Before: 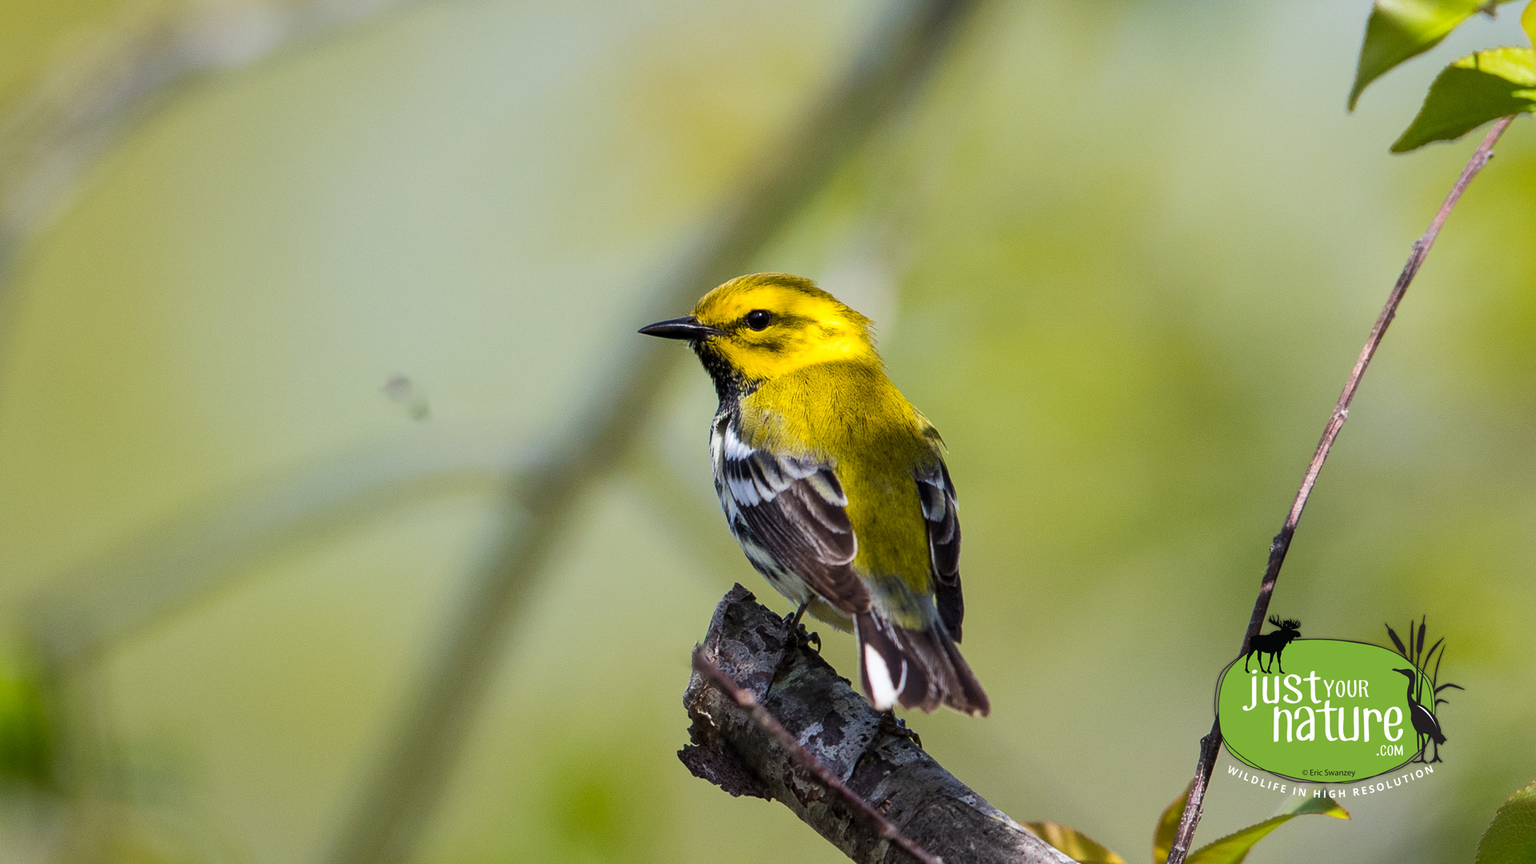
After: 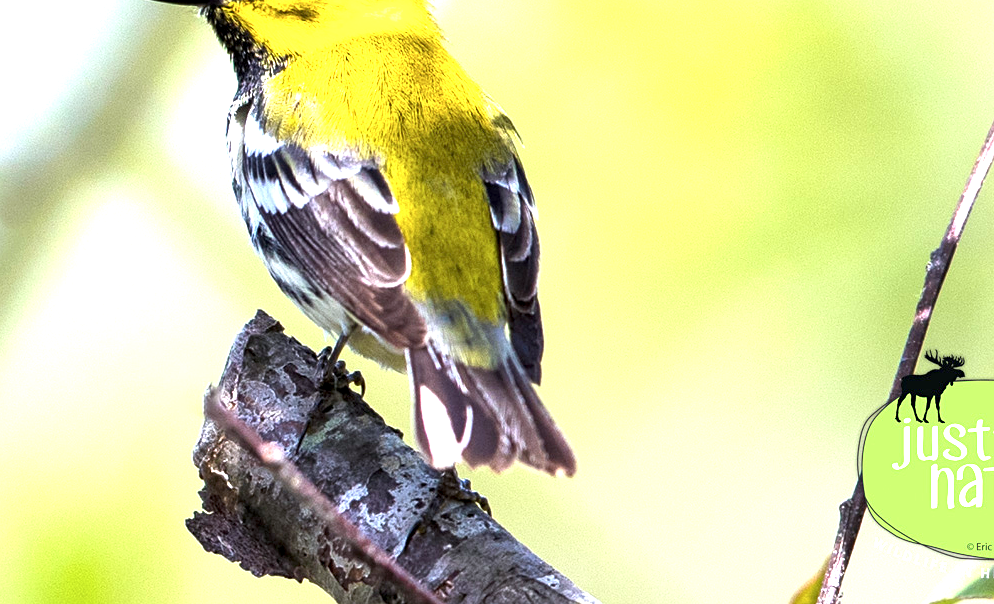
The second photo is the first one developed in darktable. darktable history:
exposure: black level correction 0.001, exposure 1.719 EV, compensate exposure bias true, compensate highlight preservation false
crop: left 34.479%, top 38.822%, right 13.718%, bottom 5.172%
color calibration: illuminant as shot in camera, x 0.358, y 0.373, temperature 4628.91 K
sharpen: amount 0.2
